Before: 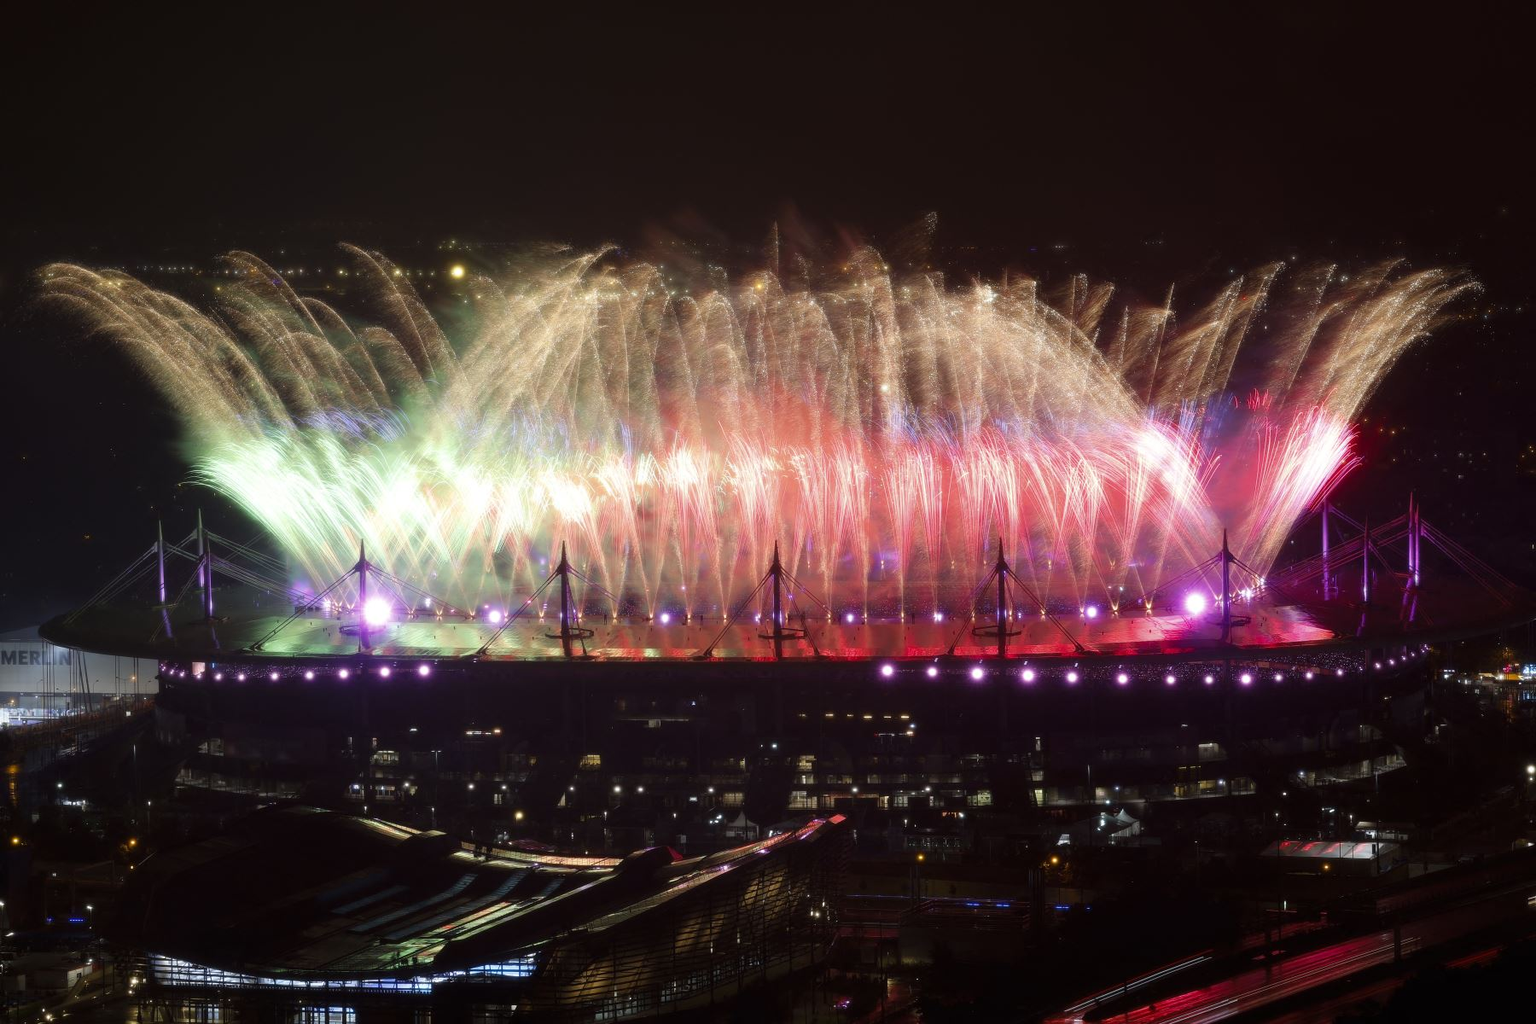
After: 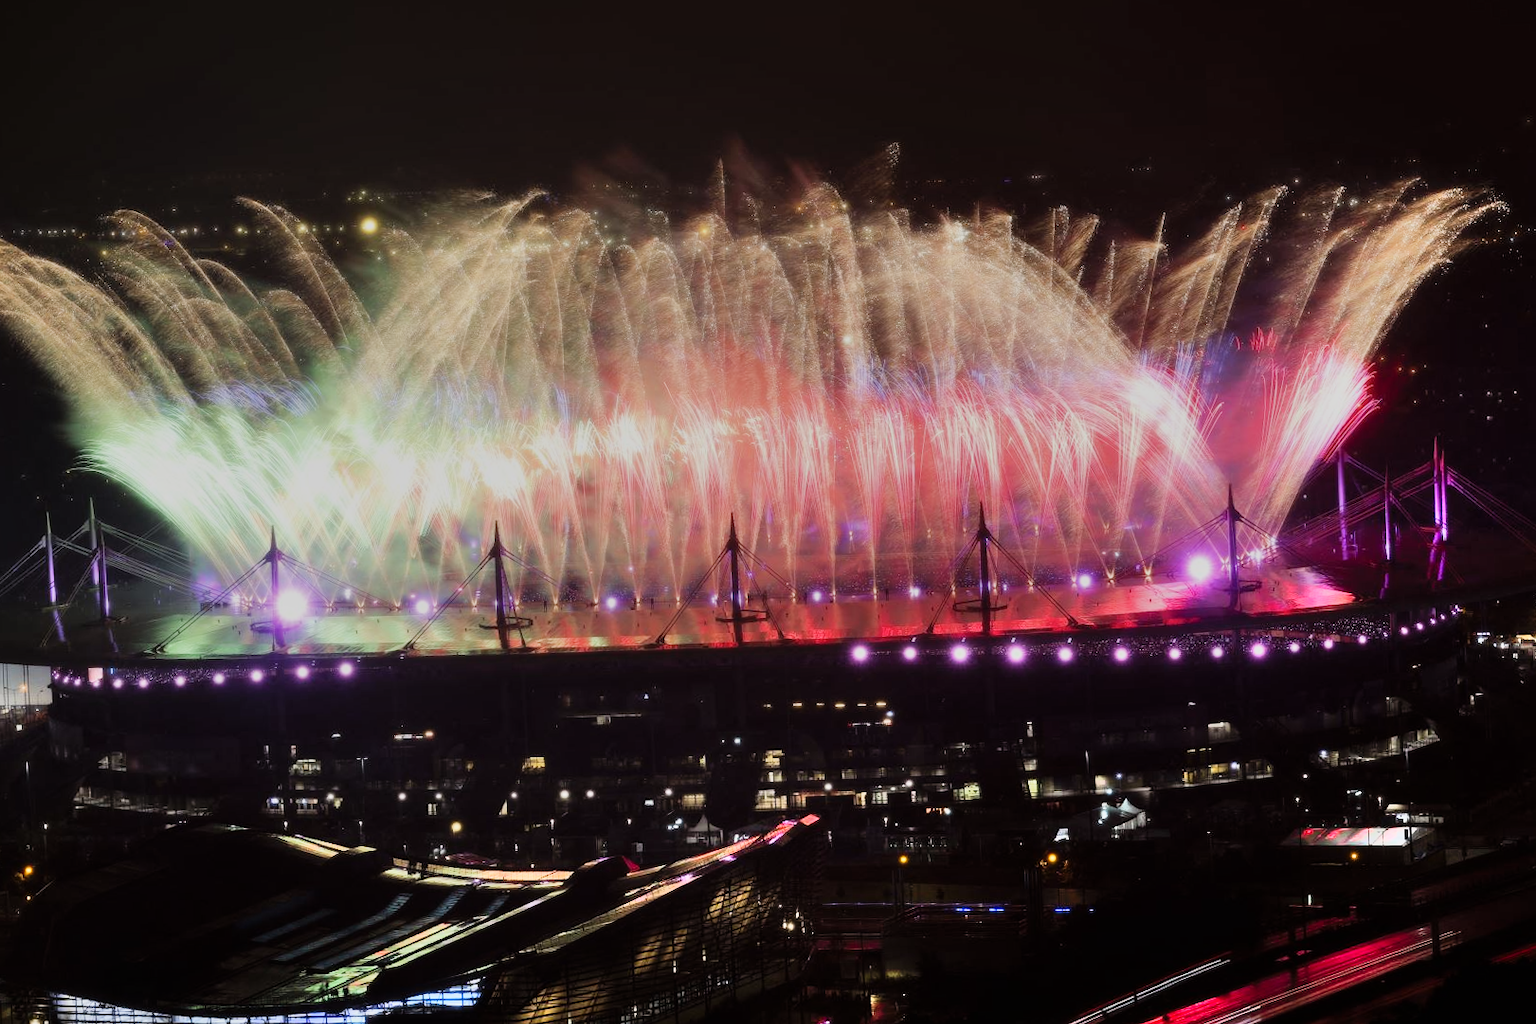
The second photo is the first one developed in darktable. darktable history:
crop and rotate: angle 1.8°, left 5.738%, top 5.709%
filmic rgb: black relative exposure -16 EV, white relative exposure 6.11 EV, hardness 5.24
shadows and highlights: soften with gaussian
